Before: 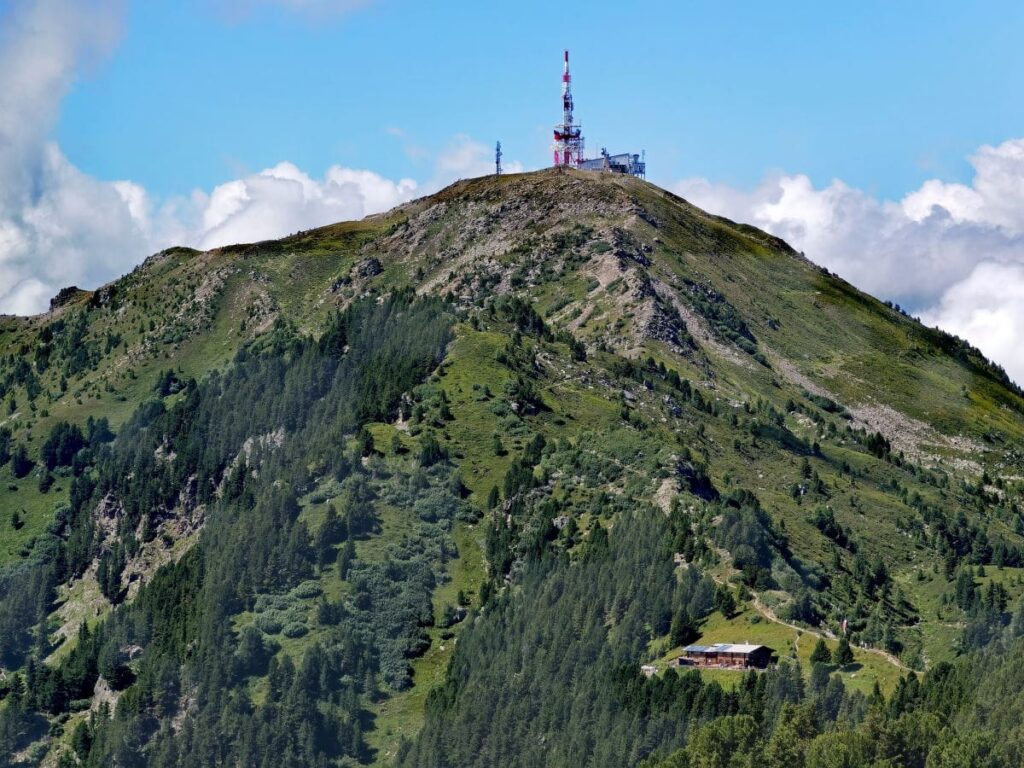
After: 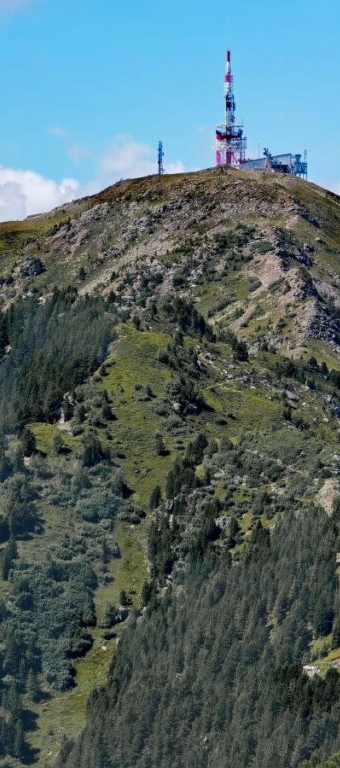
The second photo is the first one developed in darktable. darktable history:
crop: left 33.051%, right 33.687%
color zones: curves: ch1 [(0.29, 0.492) (0.373, 0.185) (0.509, 0.481)]; ch2 [(0.25, 0.462) (0.749, 0.457)]
vignetting: fall-off start 116.39%, fall-off radius 58.06%, brightness -0.995, saturation 0.493, center (0.038, -0.085), dithering 8-bit output
